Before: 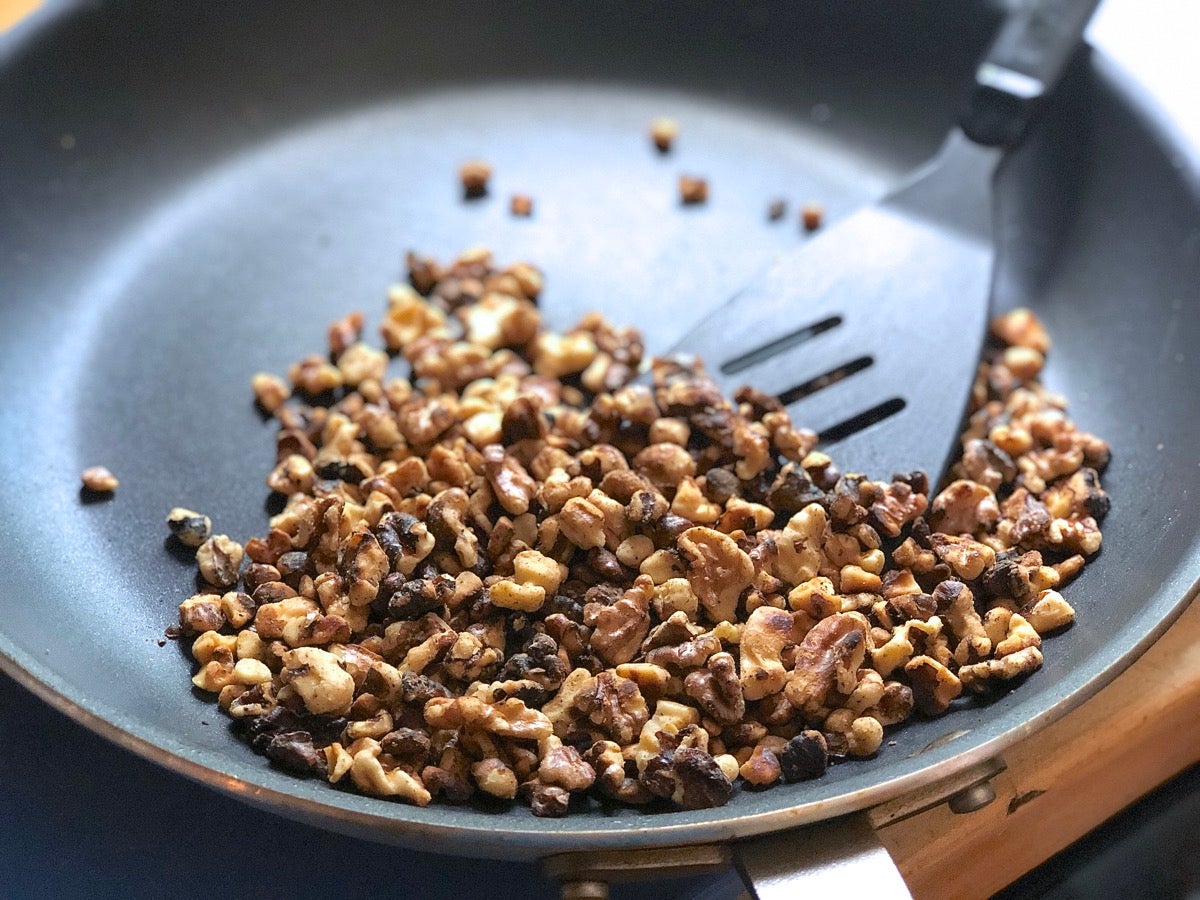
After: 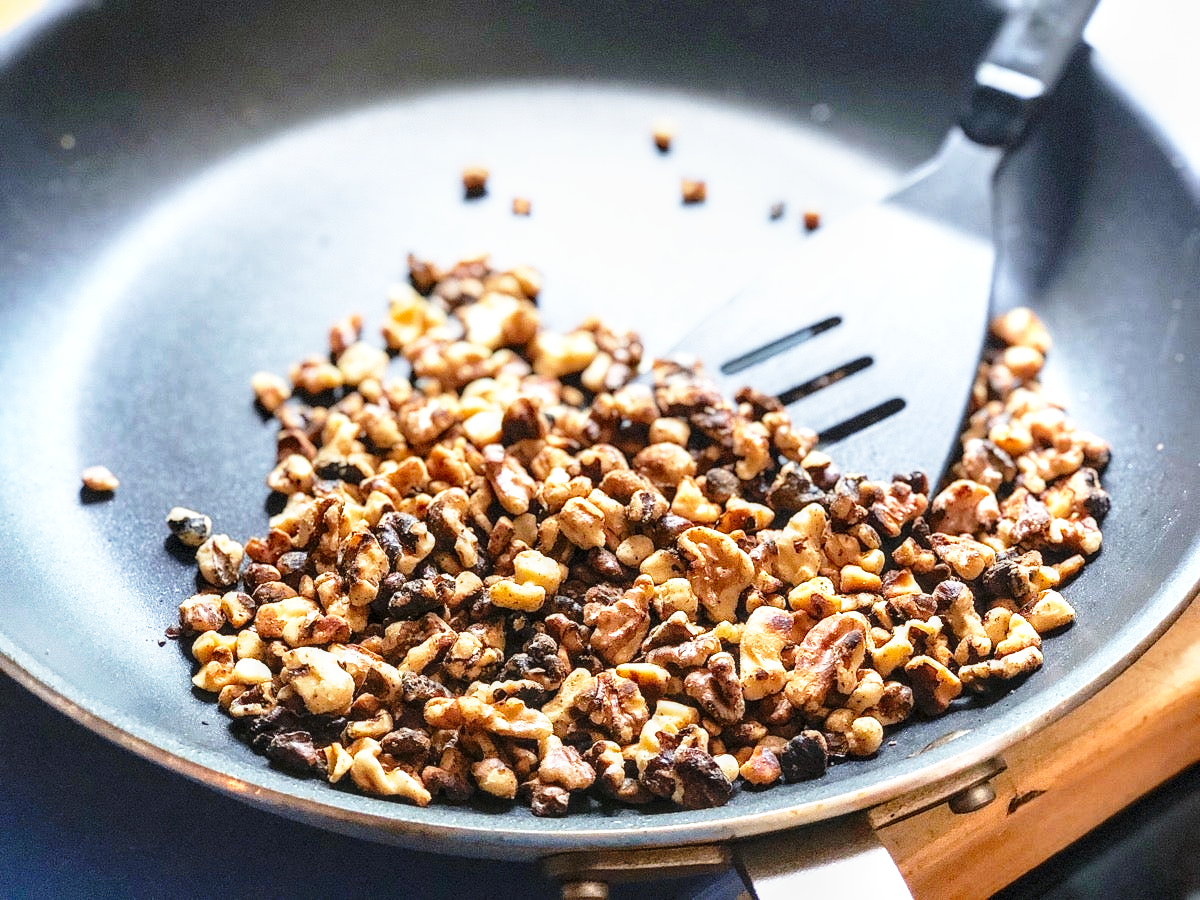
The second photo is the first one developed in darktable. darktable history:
local contrast: detail 130%
levels: mode automatic, levels [0.514, 0.759, 1]
base curve: curves: ch0 [(0, 0) (0.026, 0.03) (0.109, 0.232) (0.351, 0.748) (0.669, 0.968) (1, 1)], preserve colors none
